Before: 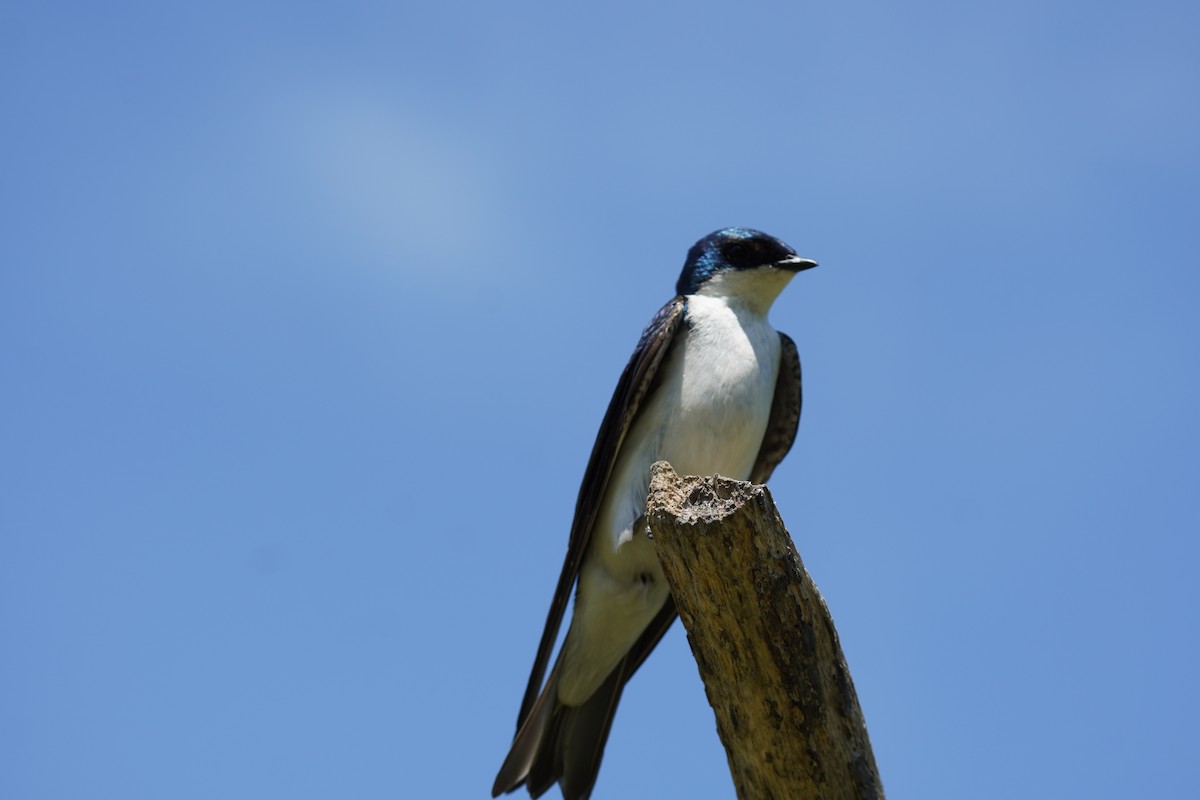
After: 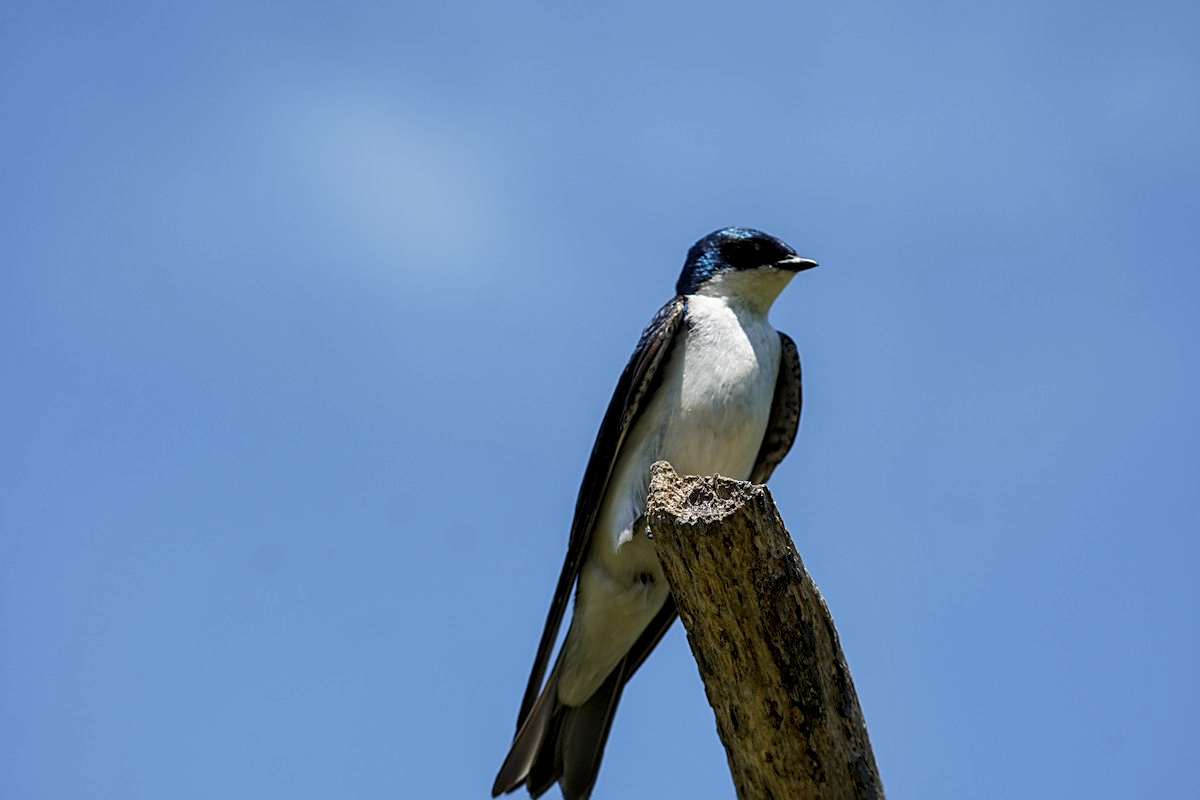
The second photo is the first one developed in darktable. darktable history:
sharpen: on, module defaults
local contrast: highlights 61%, detail 143%, midtone range 0.428
